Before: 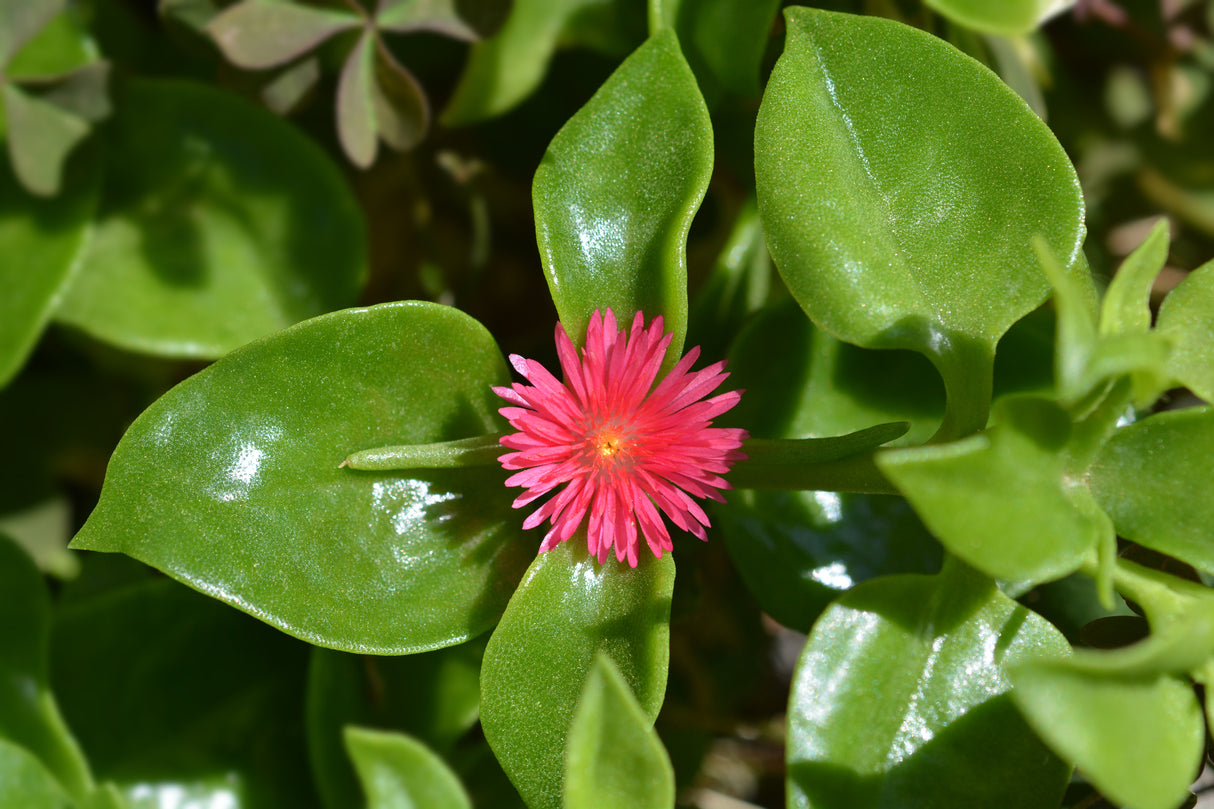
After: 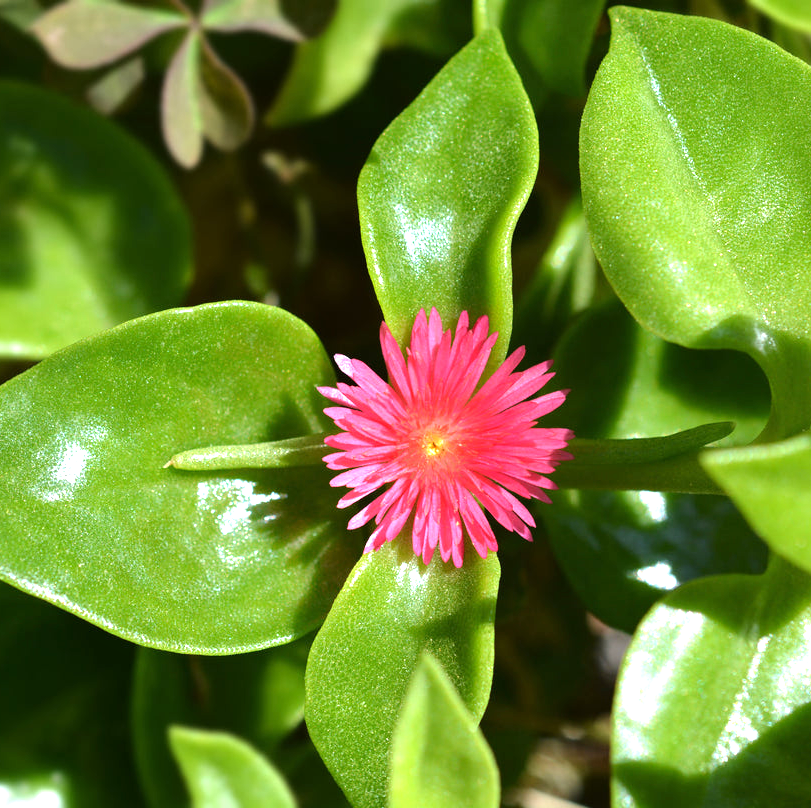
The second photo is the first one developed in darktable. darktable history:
exposure: exposure 0.566 EV, compensate highlight preservation false
crop and rotate: left 14.45%, right 18.723%
tone equalizer: -8 EV -0.418 EV, -7 EV -0.378 EV, -6 EV -0.322 EV, -5 EV -0.201 EV, -3 EV 0.251 EV, -2 EV 0.341 EV, -1 EV 0.39 EV, +0 EV 0.412 EV, mask exposure compensation -0.495 EV
